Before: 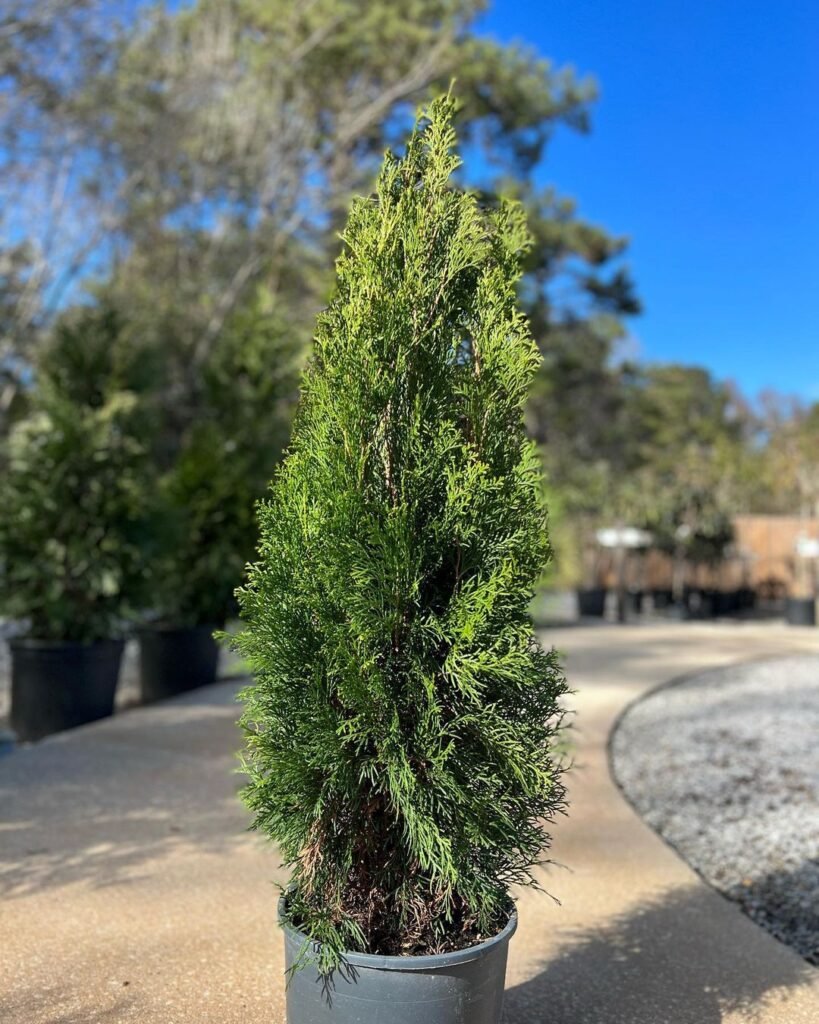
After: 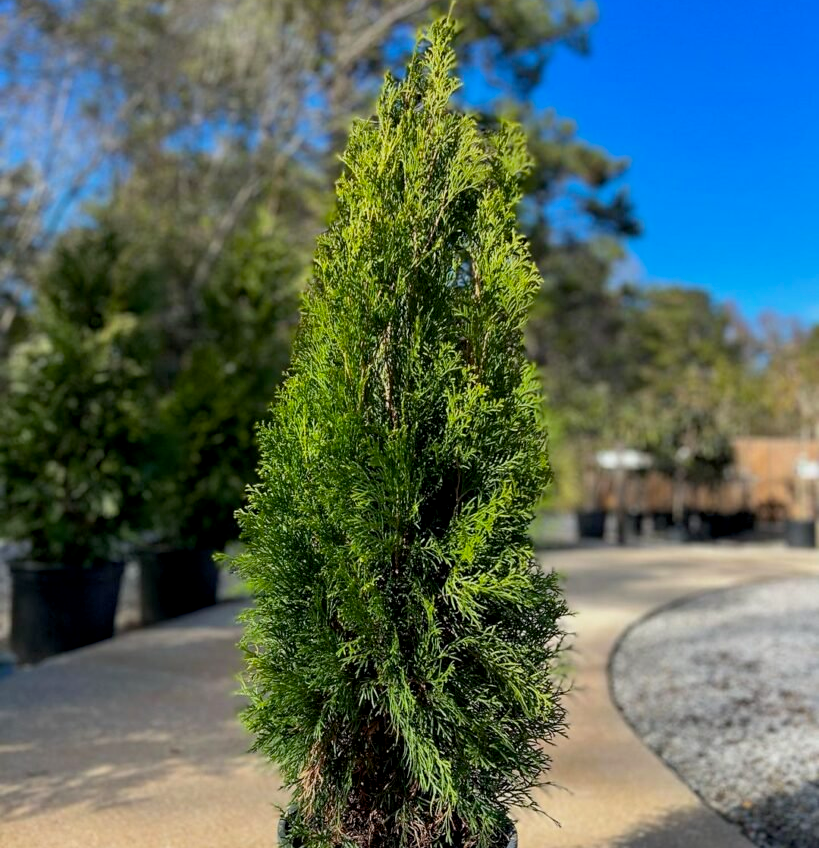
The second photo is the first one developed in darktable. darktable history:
crop: top 7.625%, bottom 8.027%
exposure: black level correction 0.006, exposure -0.226 EV, compensate highlight preservation false
color balance rgb: perceptual saturation grading › global saturation 20%, global vibrance 10%
